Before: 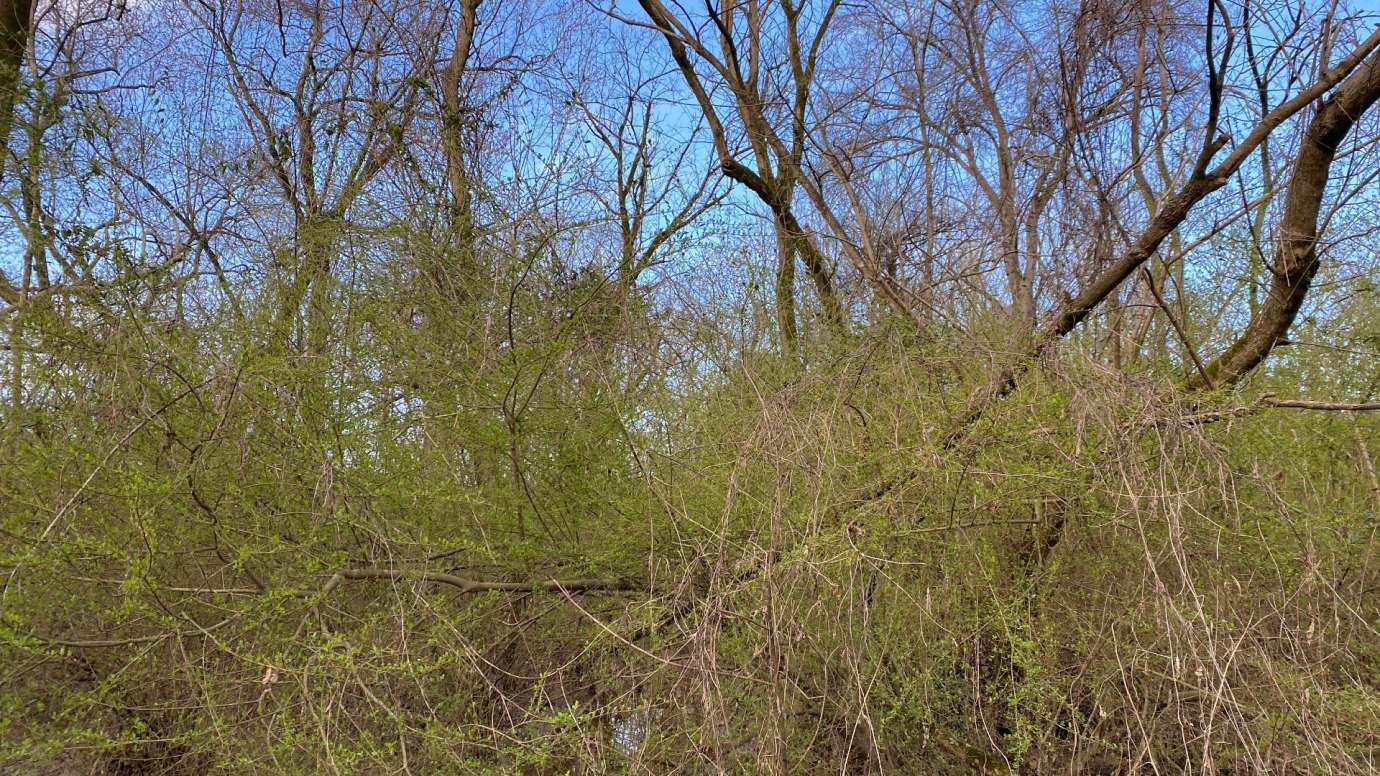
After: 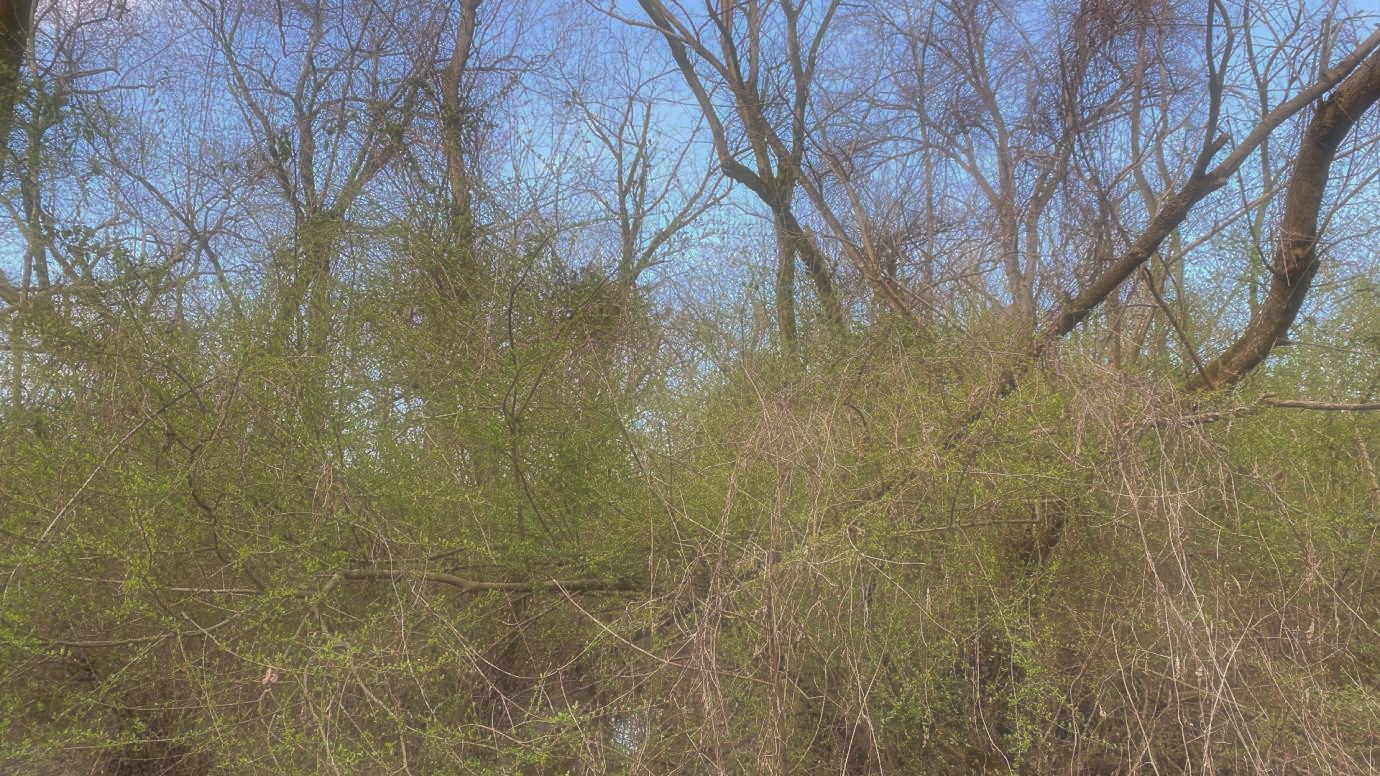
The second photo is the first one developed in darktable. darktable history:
tone curve: curves: ch0 [(0, 0) (0.003, 0.023) (0.011, 0.033) (0.025, 0.057) (0.044, 0.099) (0.069, 0.132) (0.1, 0.155) (0.136, 0.179) (0.177, 0.213) (0.224, 0.255) (0.277, 0.299) (0.335, 0.347) (0.399, 0.407) (0.468, 0.473) (0.543, 0.546) (0.623, 0.619) (0.709, 0.698) (0.801, 0.775) (0.898, 0.871) (1, 1)], preserve colors none
soften: size 60.24%, saturation 65.46%, brightness 0.506 EV, mix 25.7%
